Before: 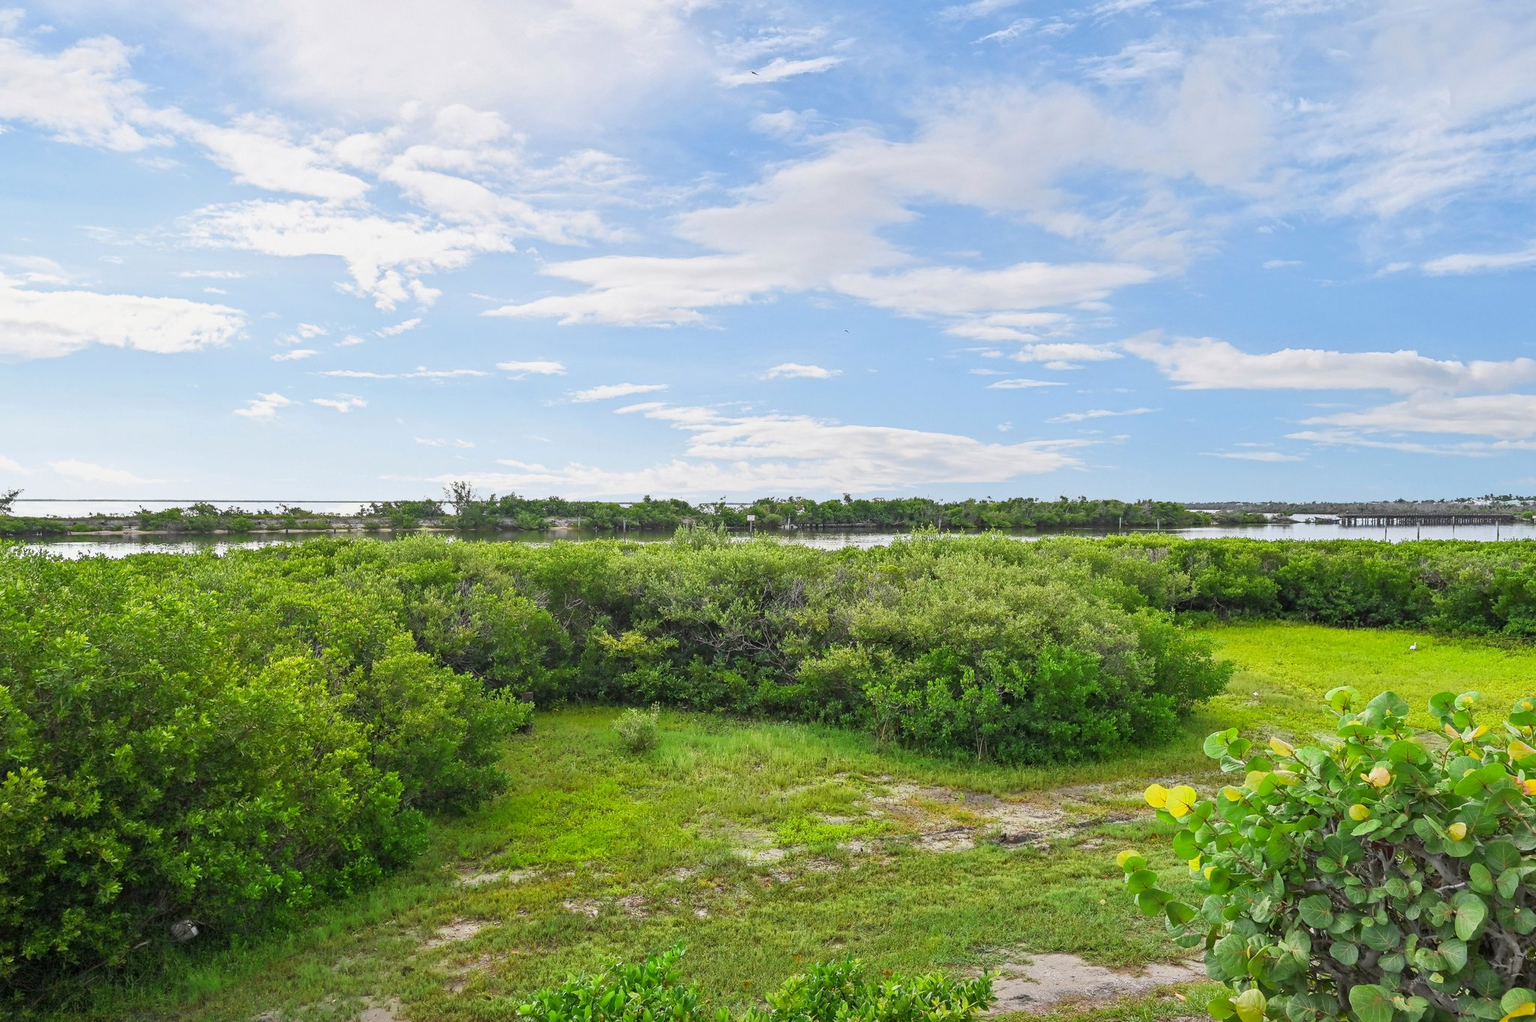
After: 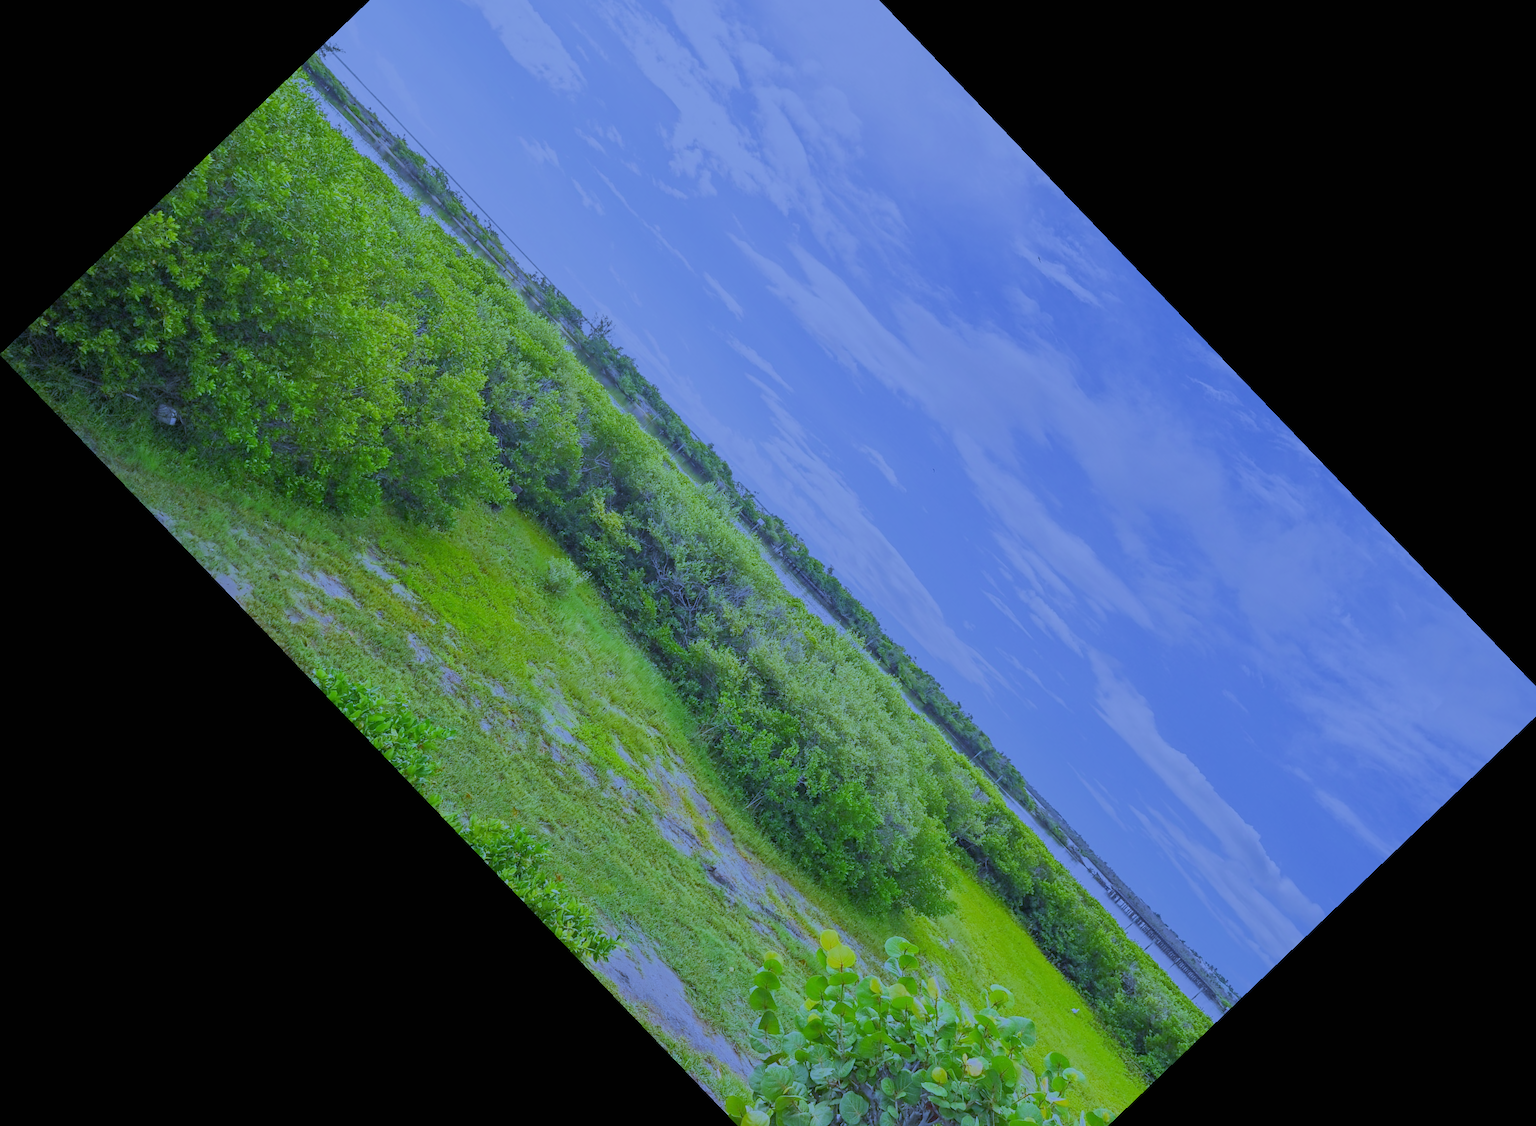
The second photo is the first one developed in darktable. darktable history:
tone equalizer: -8 EV -0.75 EV, -7 EV -0.7 EV, -6 EV -0.6 EV, -5 EV -0.4 EV, -3 EV 0.4 EV, -2 EV 0.6 EV, -1 EV 0.7 EV, +0 EV 0.75 EV, edges refinement/feathering 500, mask exposure compensation -1.57 EV, preserve details no
filmic rgb: black relative exposure -16 EV, white relative exposure 8 EV, threshold 3 EV, hardness 4.17, latitude 50%, contrast 0.5, color science v5 (2021), contrast in shadows safe, contrast in highlights safe, enable highlight reconstruction true
white balance: red 0.766, blue 1.537
crop and rotate: angle -46.26°, top 16.234%, right 0.912%, bottom 11.704%
